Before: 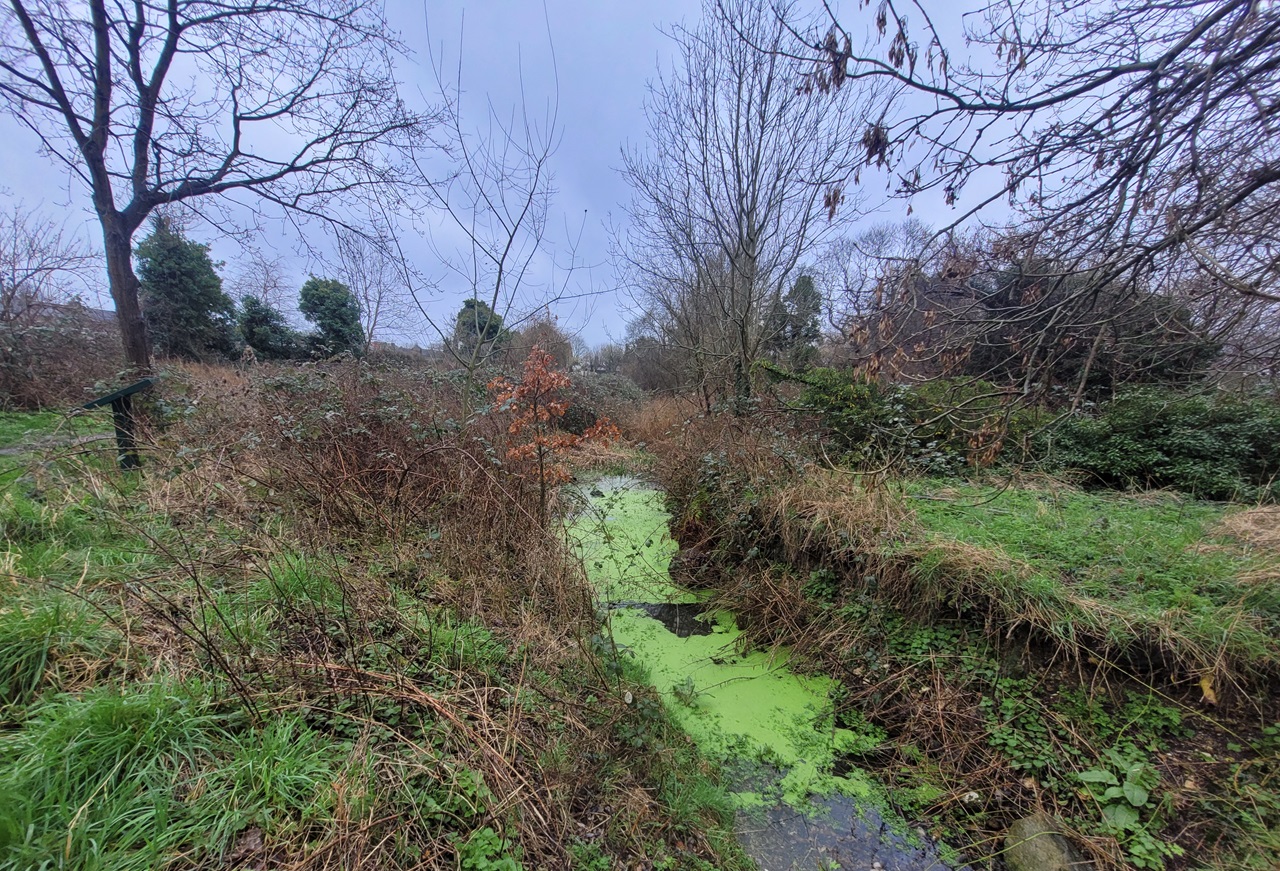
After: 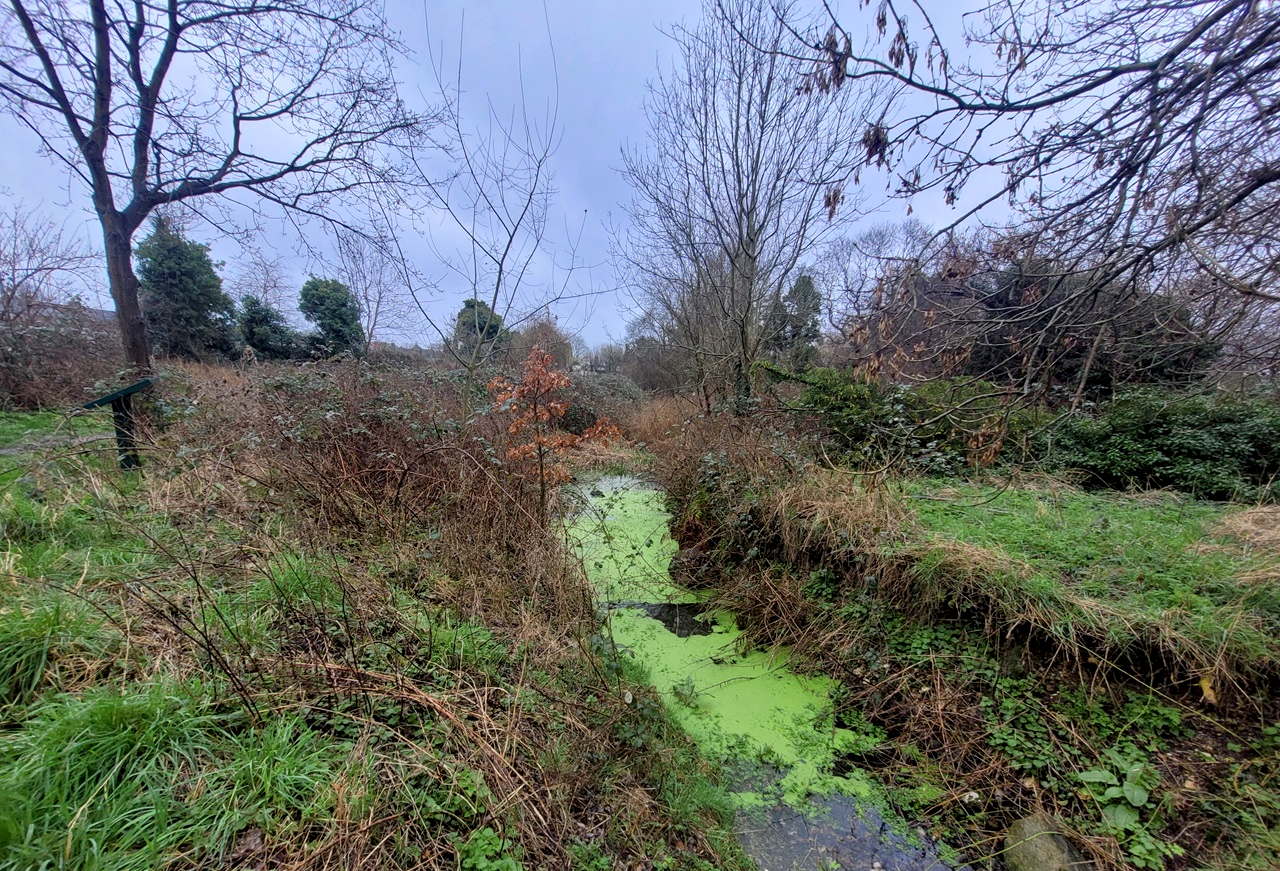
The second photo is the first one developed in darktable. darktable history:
exposure: black level correction 0.007, exposure 0.104 EV, compensate highlight preservation false
